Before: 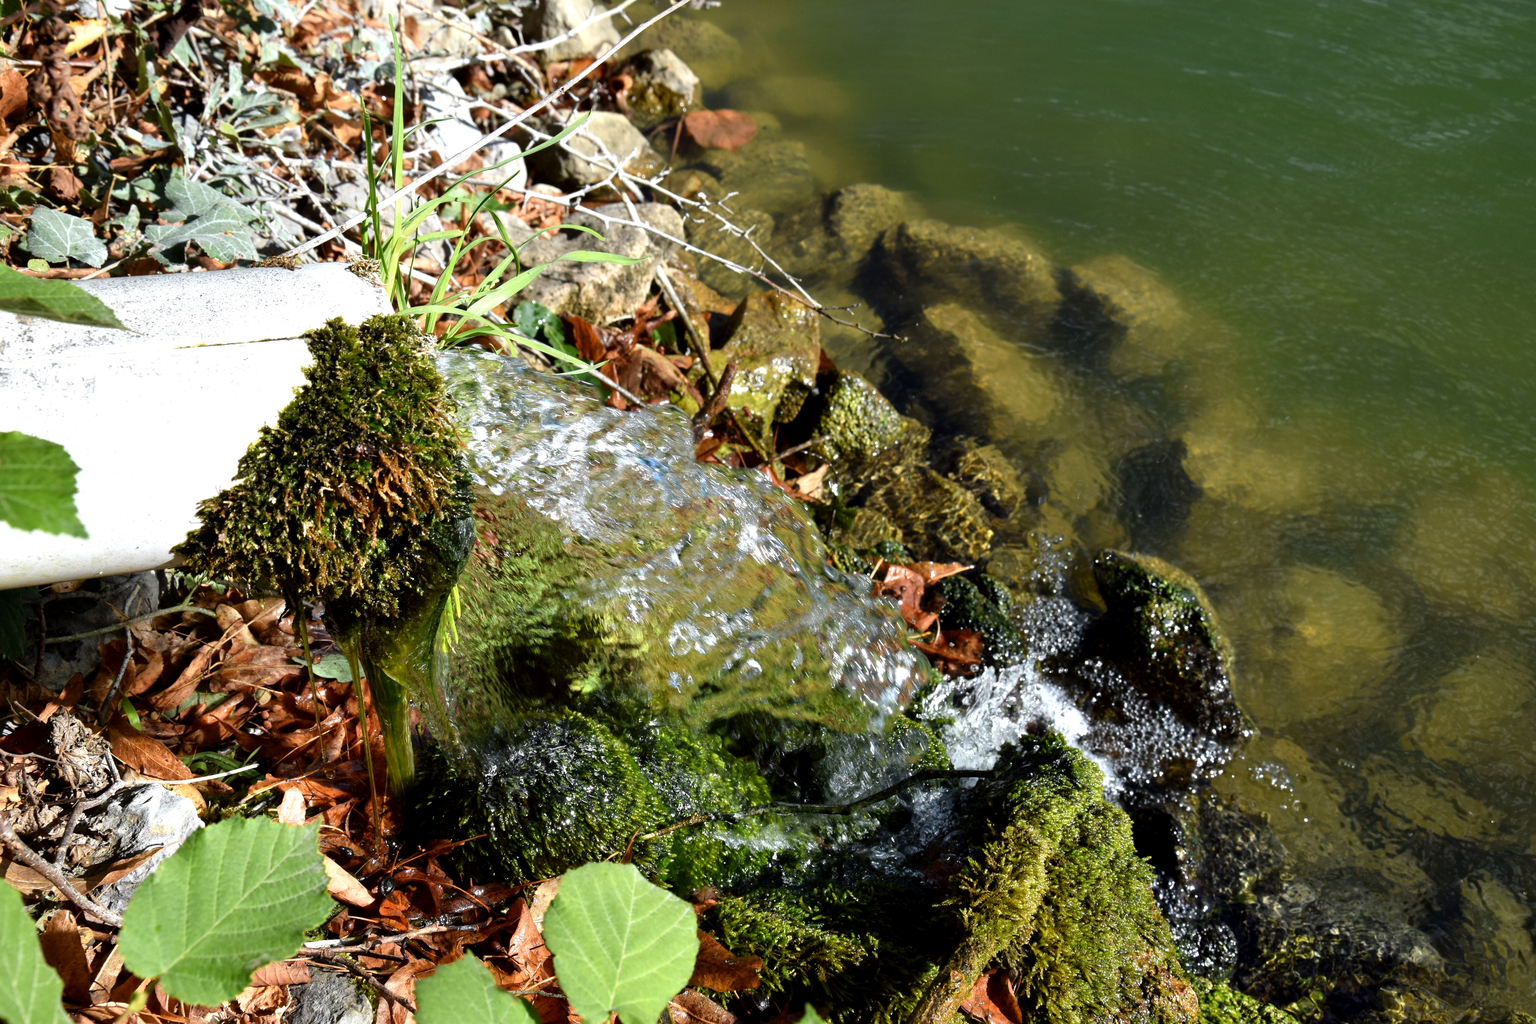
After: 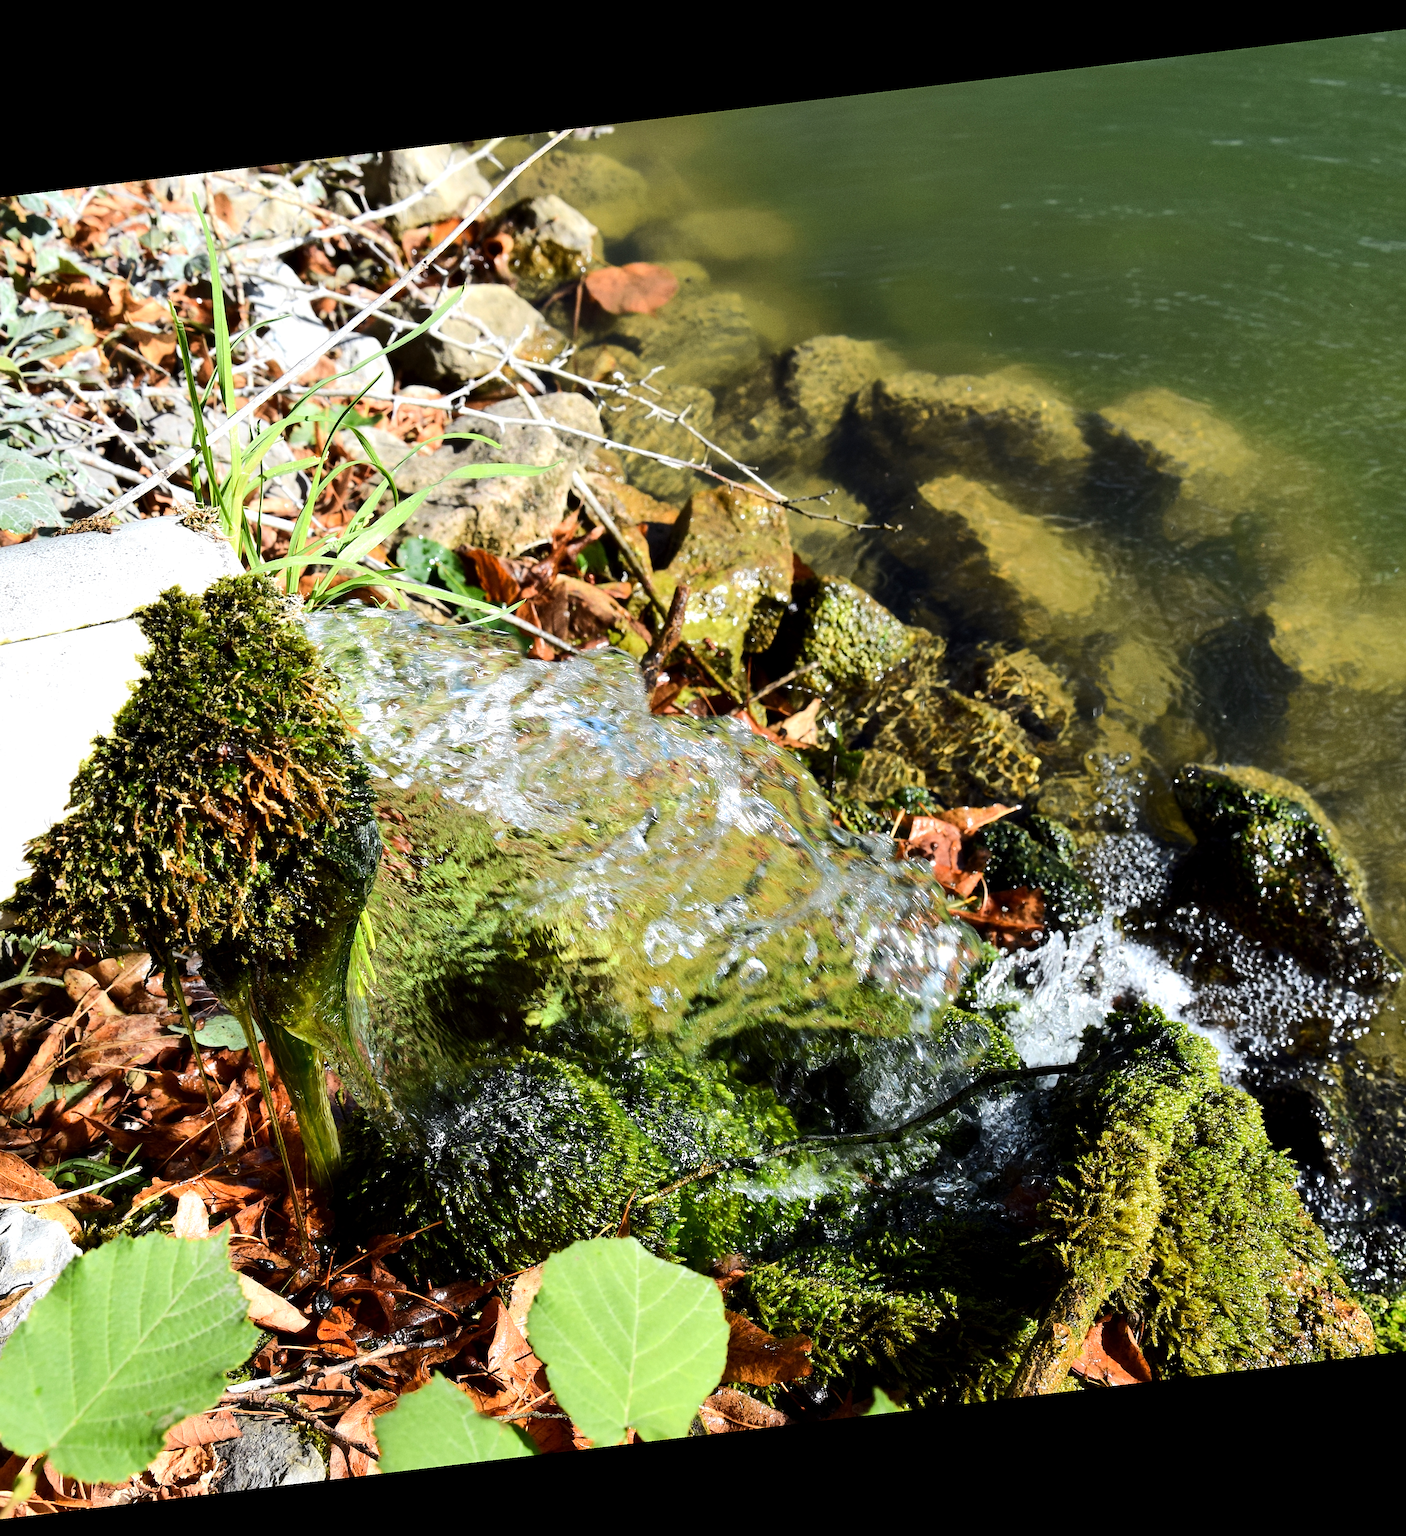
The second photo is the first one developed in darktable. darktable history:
crop and rotate: left 14.436%, right 18.898%
sharpen: radius 2.167, amount 0.381, threshold 0
rotate and perspective: rotation -6.83°, automatic cropping off
rgb curve: curves: ch0 [(0, 0) (0.284, 0.292) (0.505, 0.644) (1, 1)]; ch1 [(0, 0) (0.284, 0.292) (0.505, 0.644) (1, 1)]; ch2 [(0, 0) (0.284, 0.292) (0.505, 0.644) (1, 1)], compensate middle gray true
